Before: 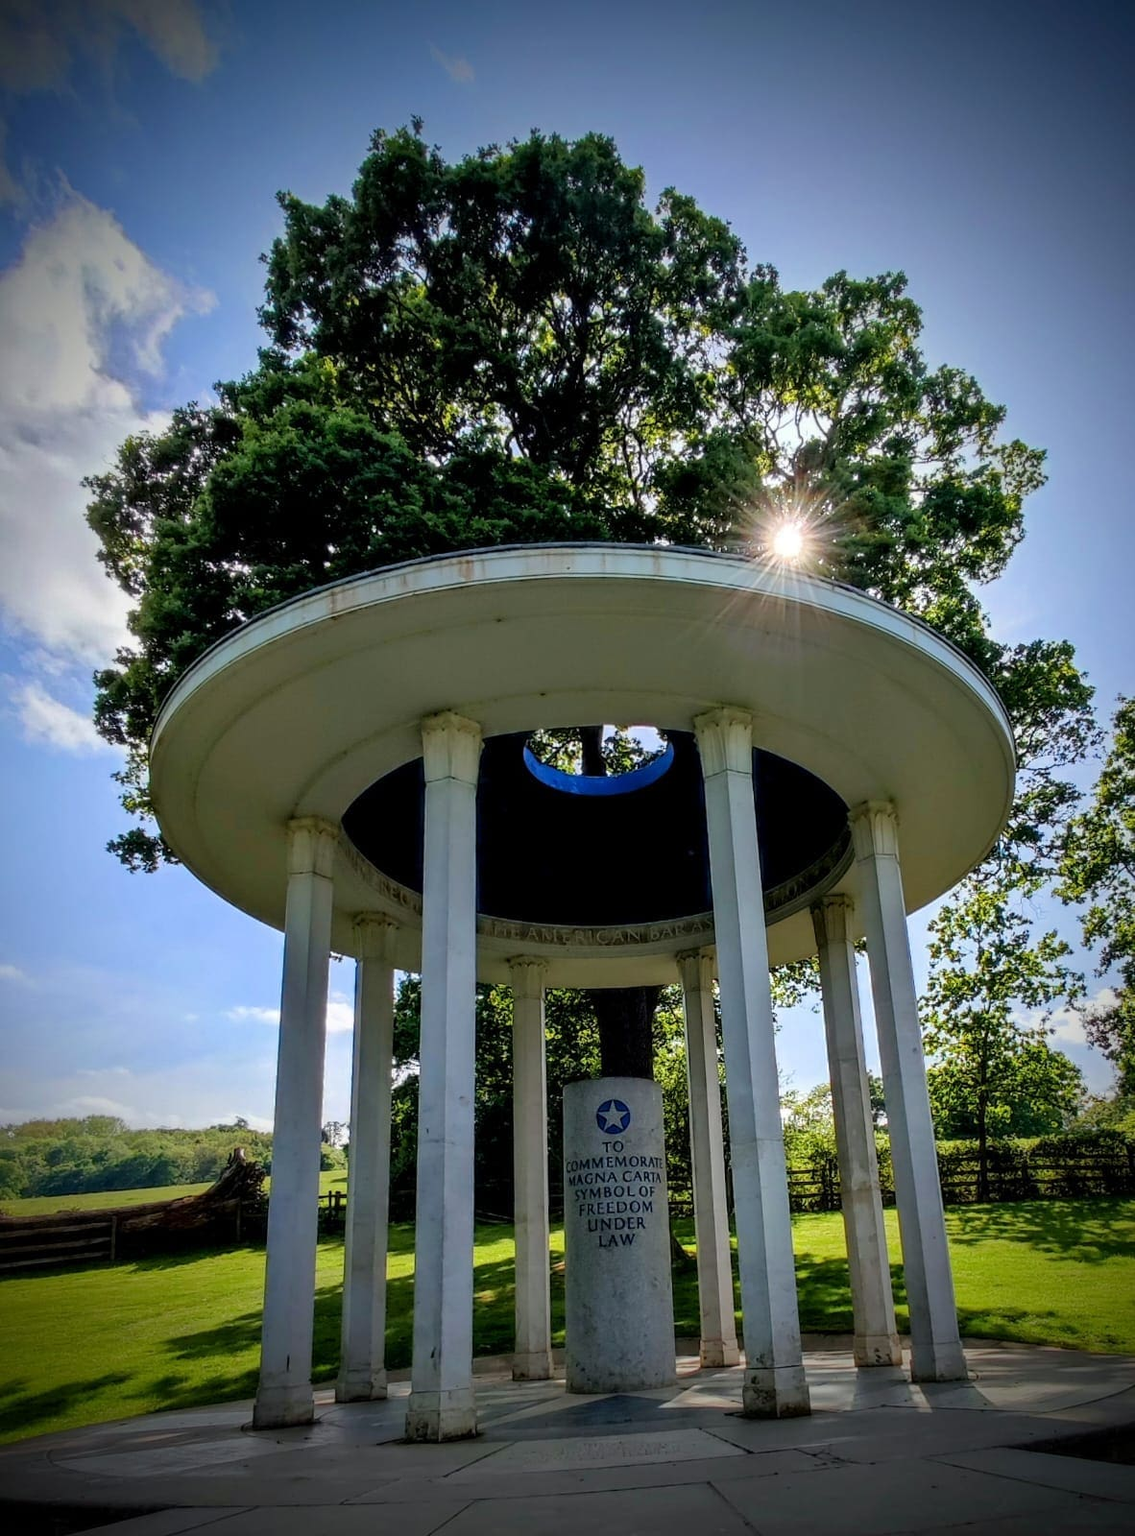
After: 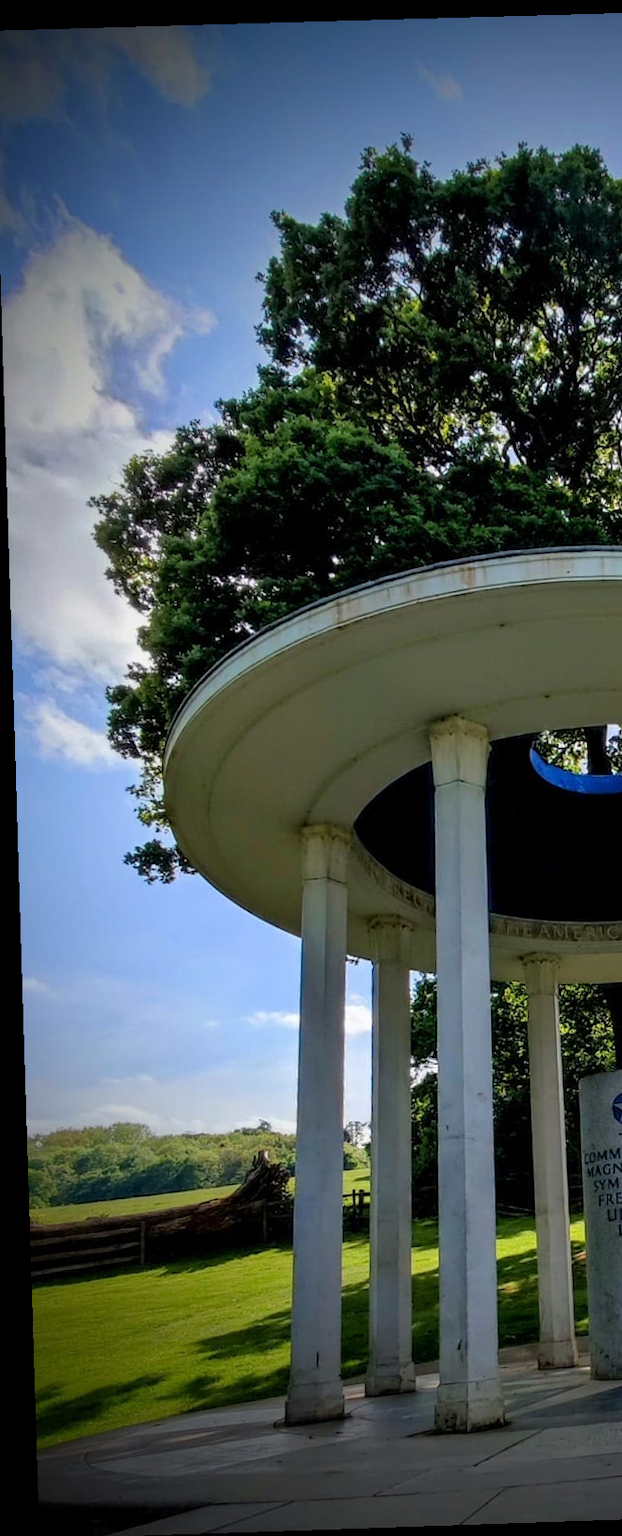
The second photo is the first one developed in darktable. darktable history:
rotate and perspective: rotation -1.77°, lens shift (horizontal) 0.004, automatic cropping off
crop: left 0.587%, right 45.588%, bottom 0.086%
